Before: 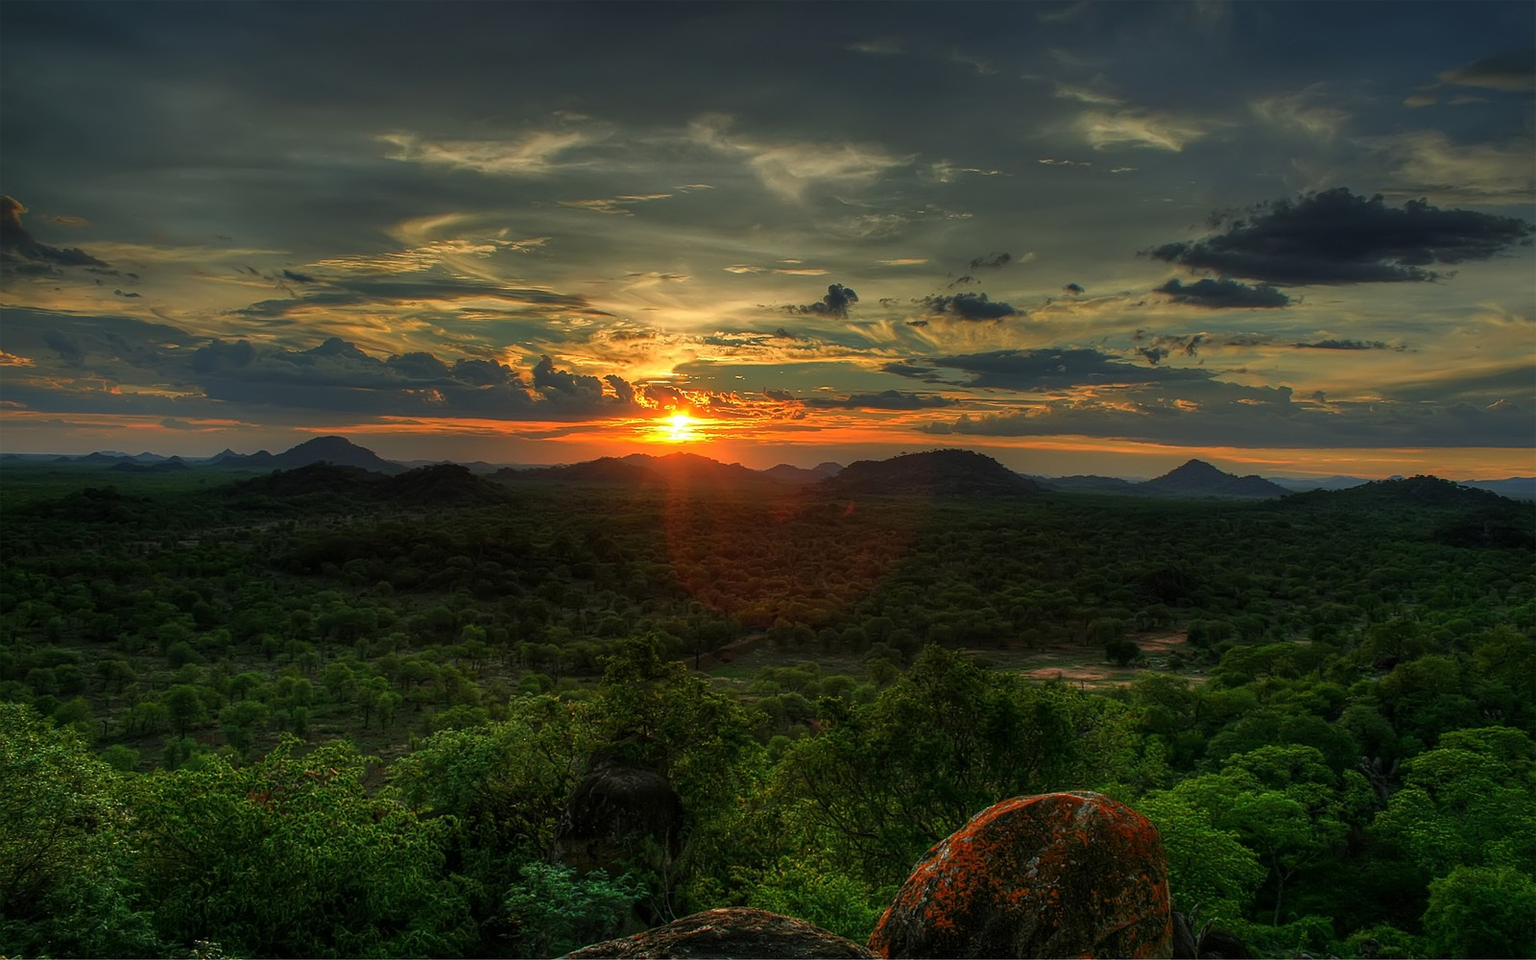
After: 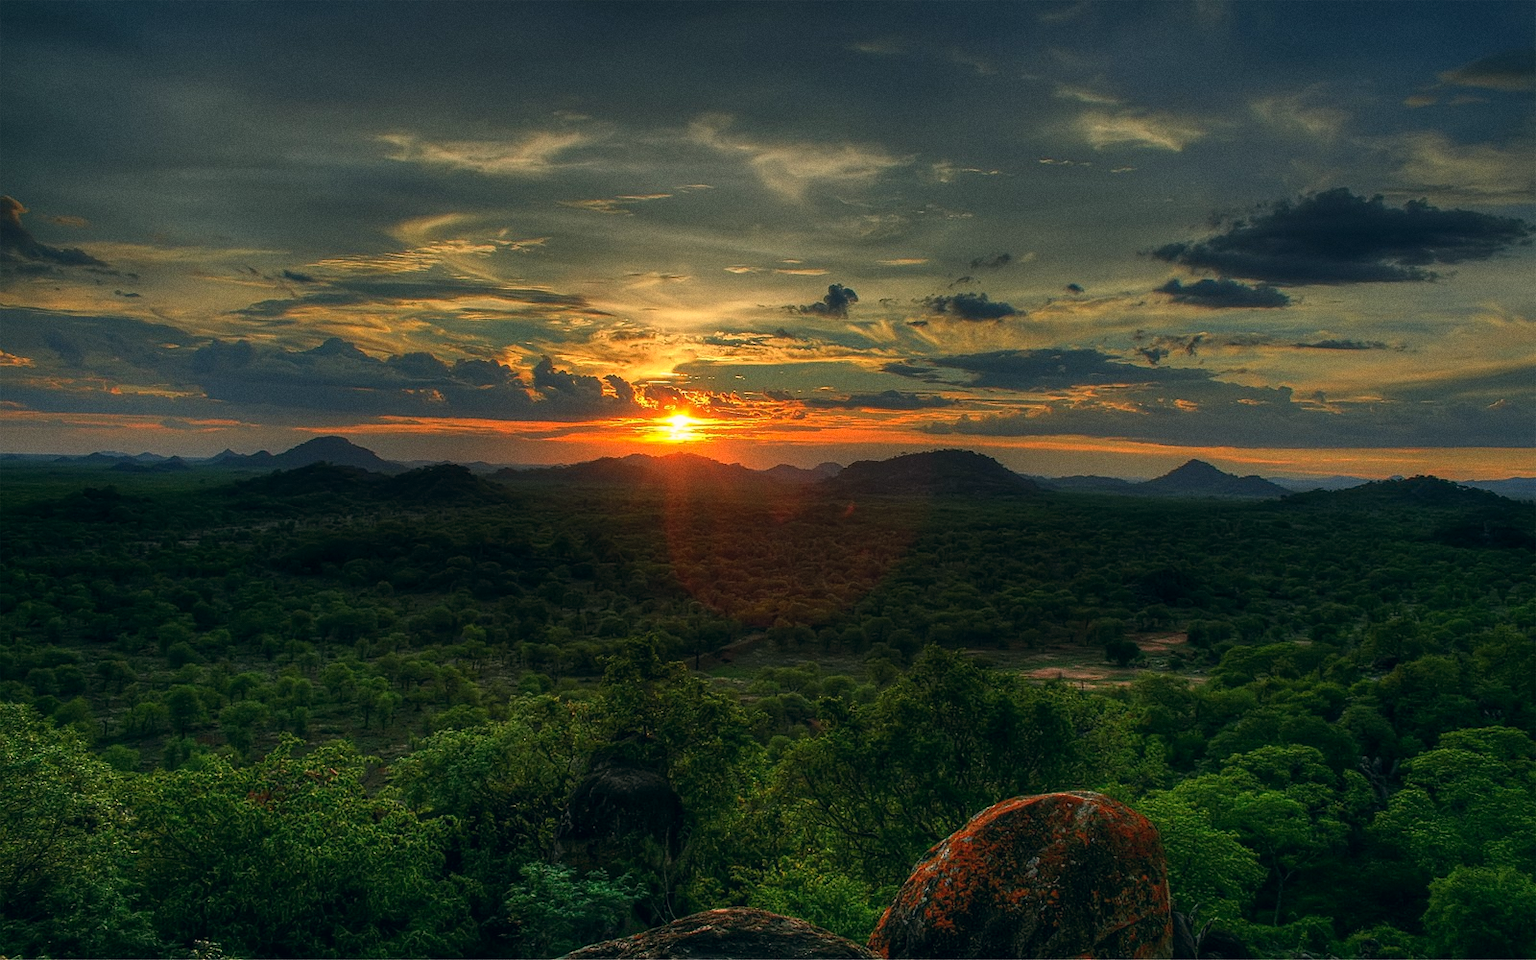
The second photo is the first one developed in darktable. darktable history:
color correction: highlights a* 5.38, highlights b* 5.3, shadows a* -4.26, shadows b* -5.11
grain: on, module defaults
